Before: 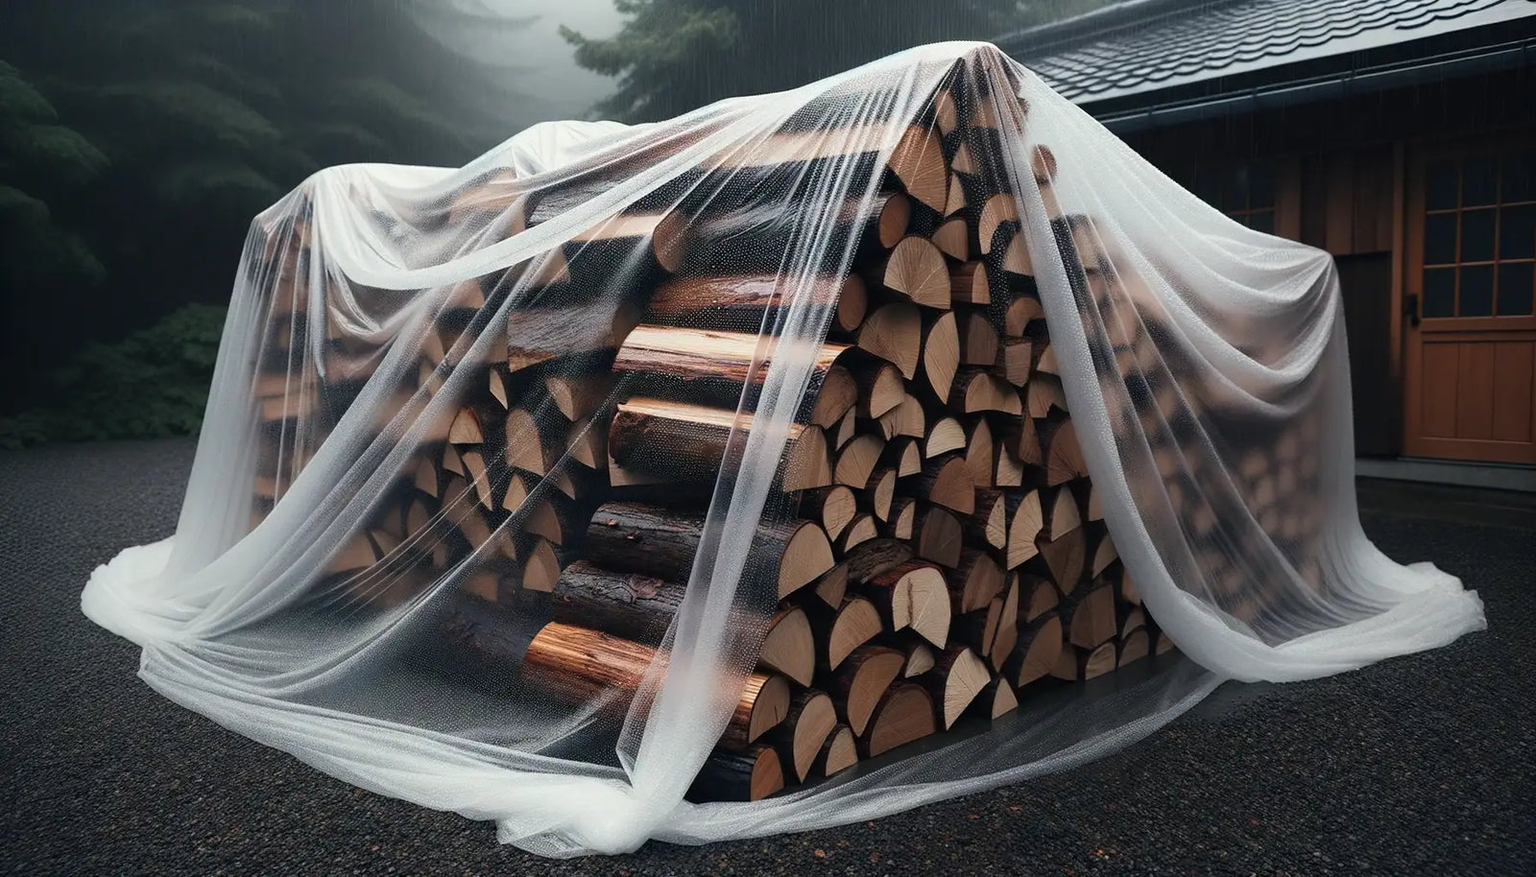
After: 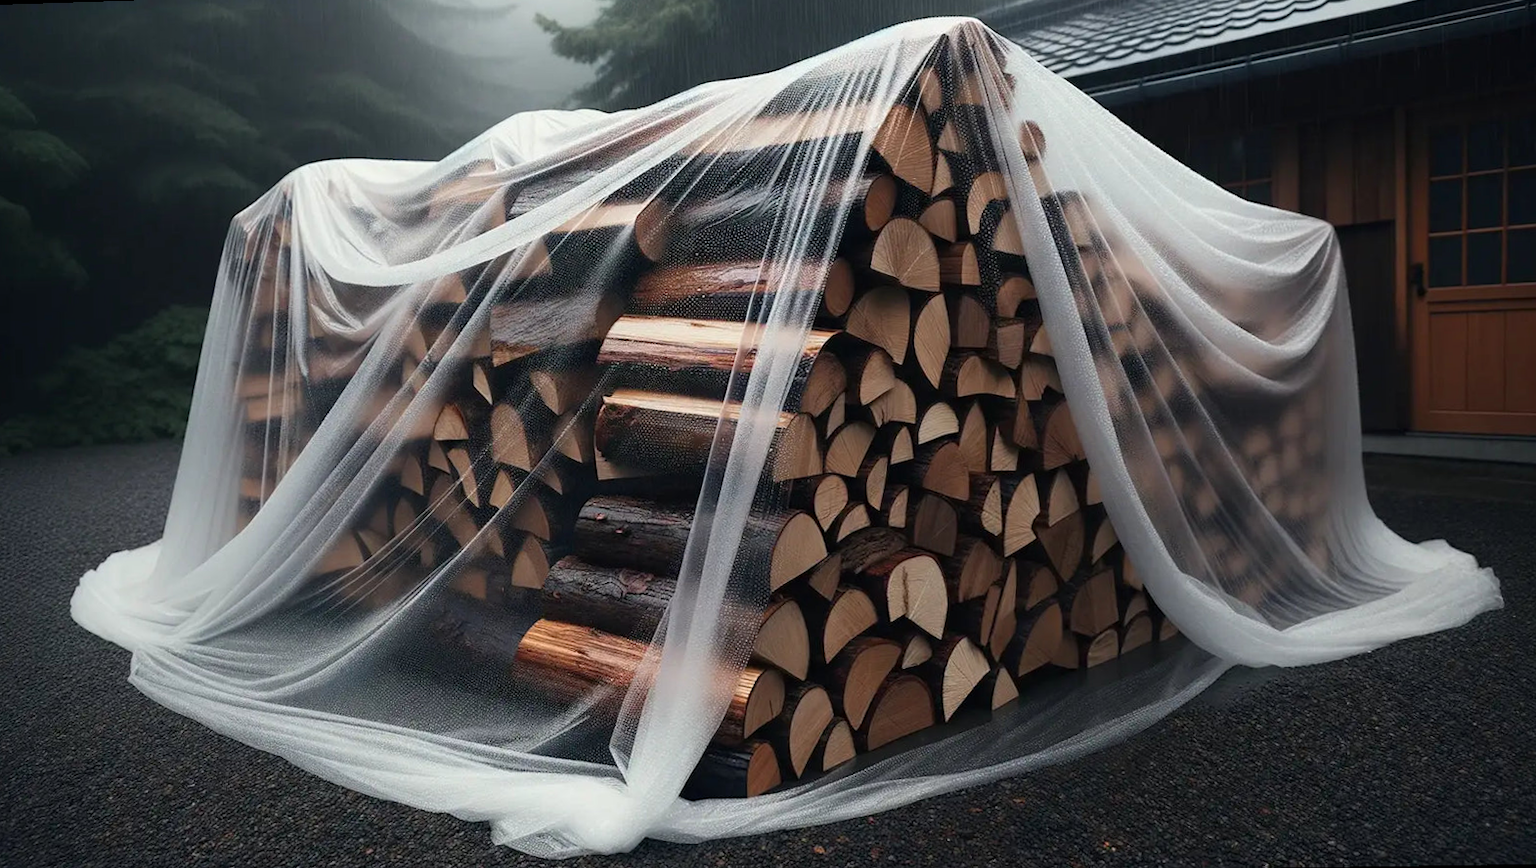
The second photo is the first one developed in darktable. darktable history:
shadows and highlights: shadows -23.08, highlights 46.15, soften with gaussian
rotate and perspective: rotation -1.32°, lens shift (horizontal) -0.031, crop left 0.015, crop right 0.985, crop top 0.047, crop bottom 0.982
